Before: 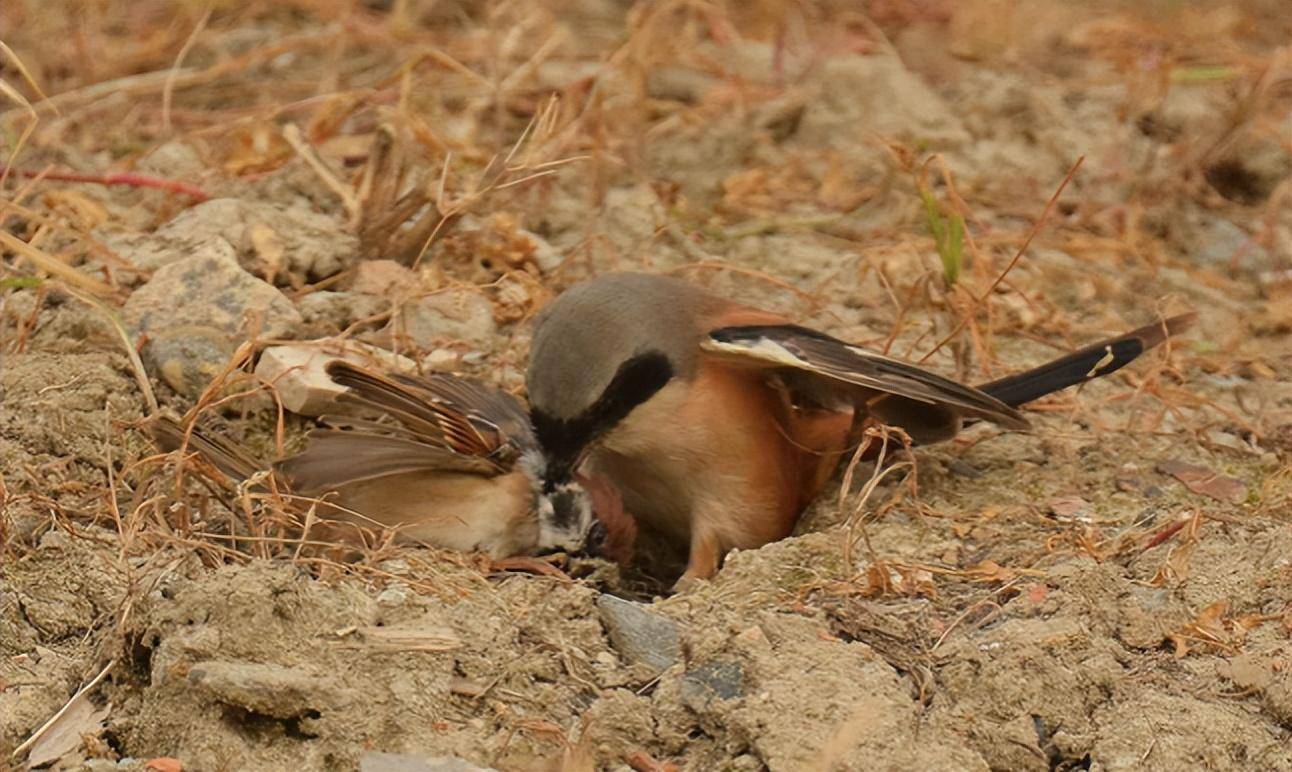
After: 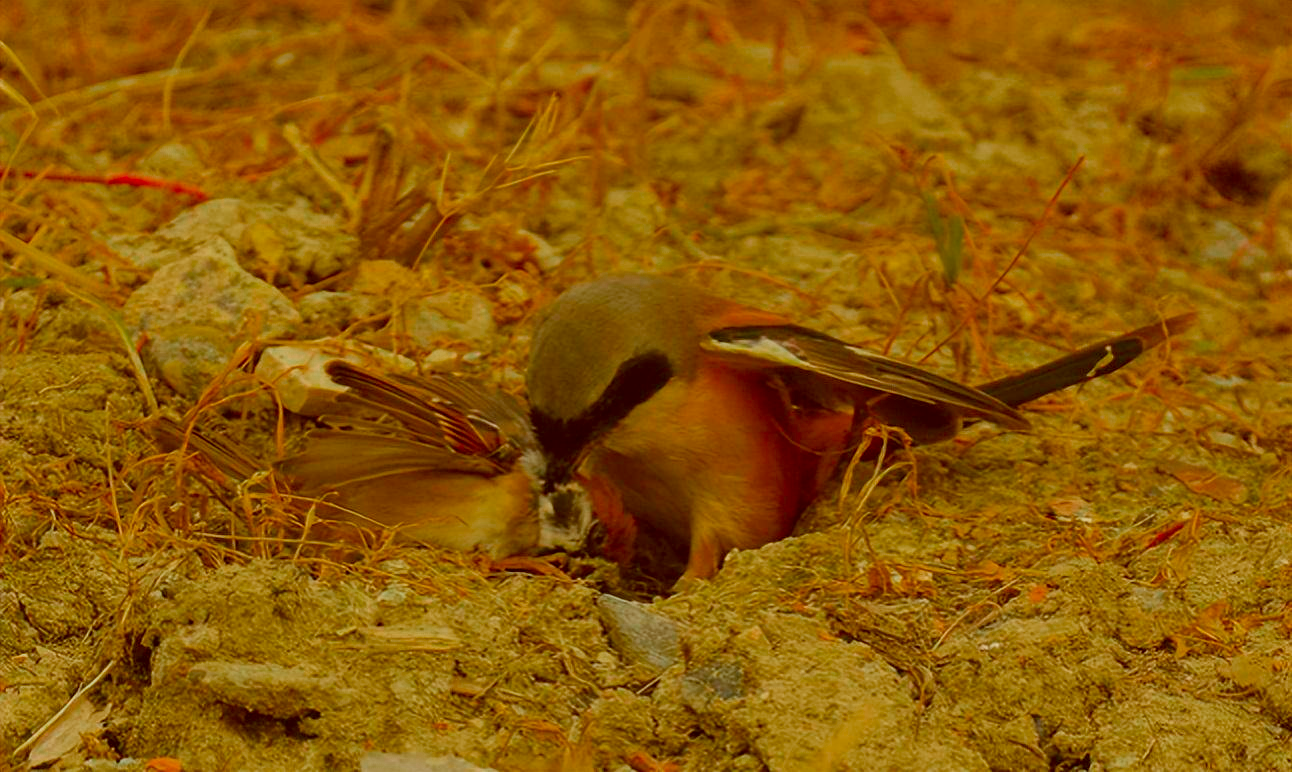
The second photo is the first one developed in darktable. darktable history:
color correction: highlights a* -5.94, highlights b* 9.48, shadows a* 10.12, shadows b* 23.94
color zones: curves: ch0 [(0, 0.48) (0.209, 0.398) (0.305, 0.332) (0.429, 0.493) (0.571, 0.5) (0.714, 0.5) (0.857, 0.5) (1, 0.48)]; ch1 [(0, 0.633) (0.143, 0.586) (0.286, 0.489) (0.429, 0.448) (0.571, 0.31) (0.714, 0.335) (0.857, 0.492) (1, 0.633)]; ch2 [(0, 0.448) (0.143, 0.498) (0.286, 0.5) (0.429, 0.5) (0.571, 0.5) (0.714, 0.5) (0.857, 0.5) (1, 0.448)]
local contrast: highlights 100%, shadows 100%, detail 120%, midtone range 0.2
color balance rgb: linear chroma grading › global chroma 15%, perceptual saturation grading › global saturation 30%
levels: levels [0.018, 0.493, 1]
